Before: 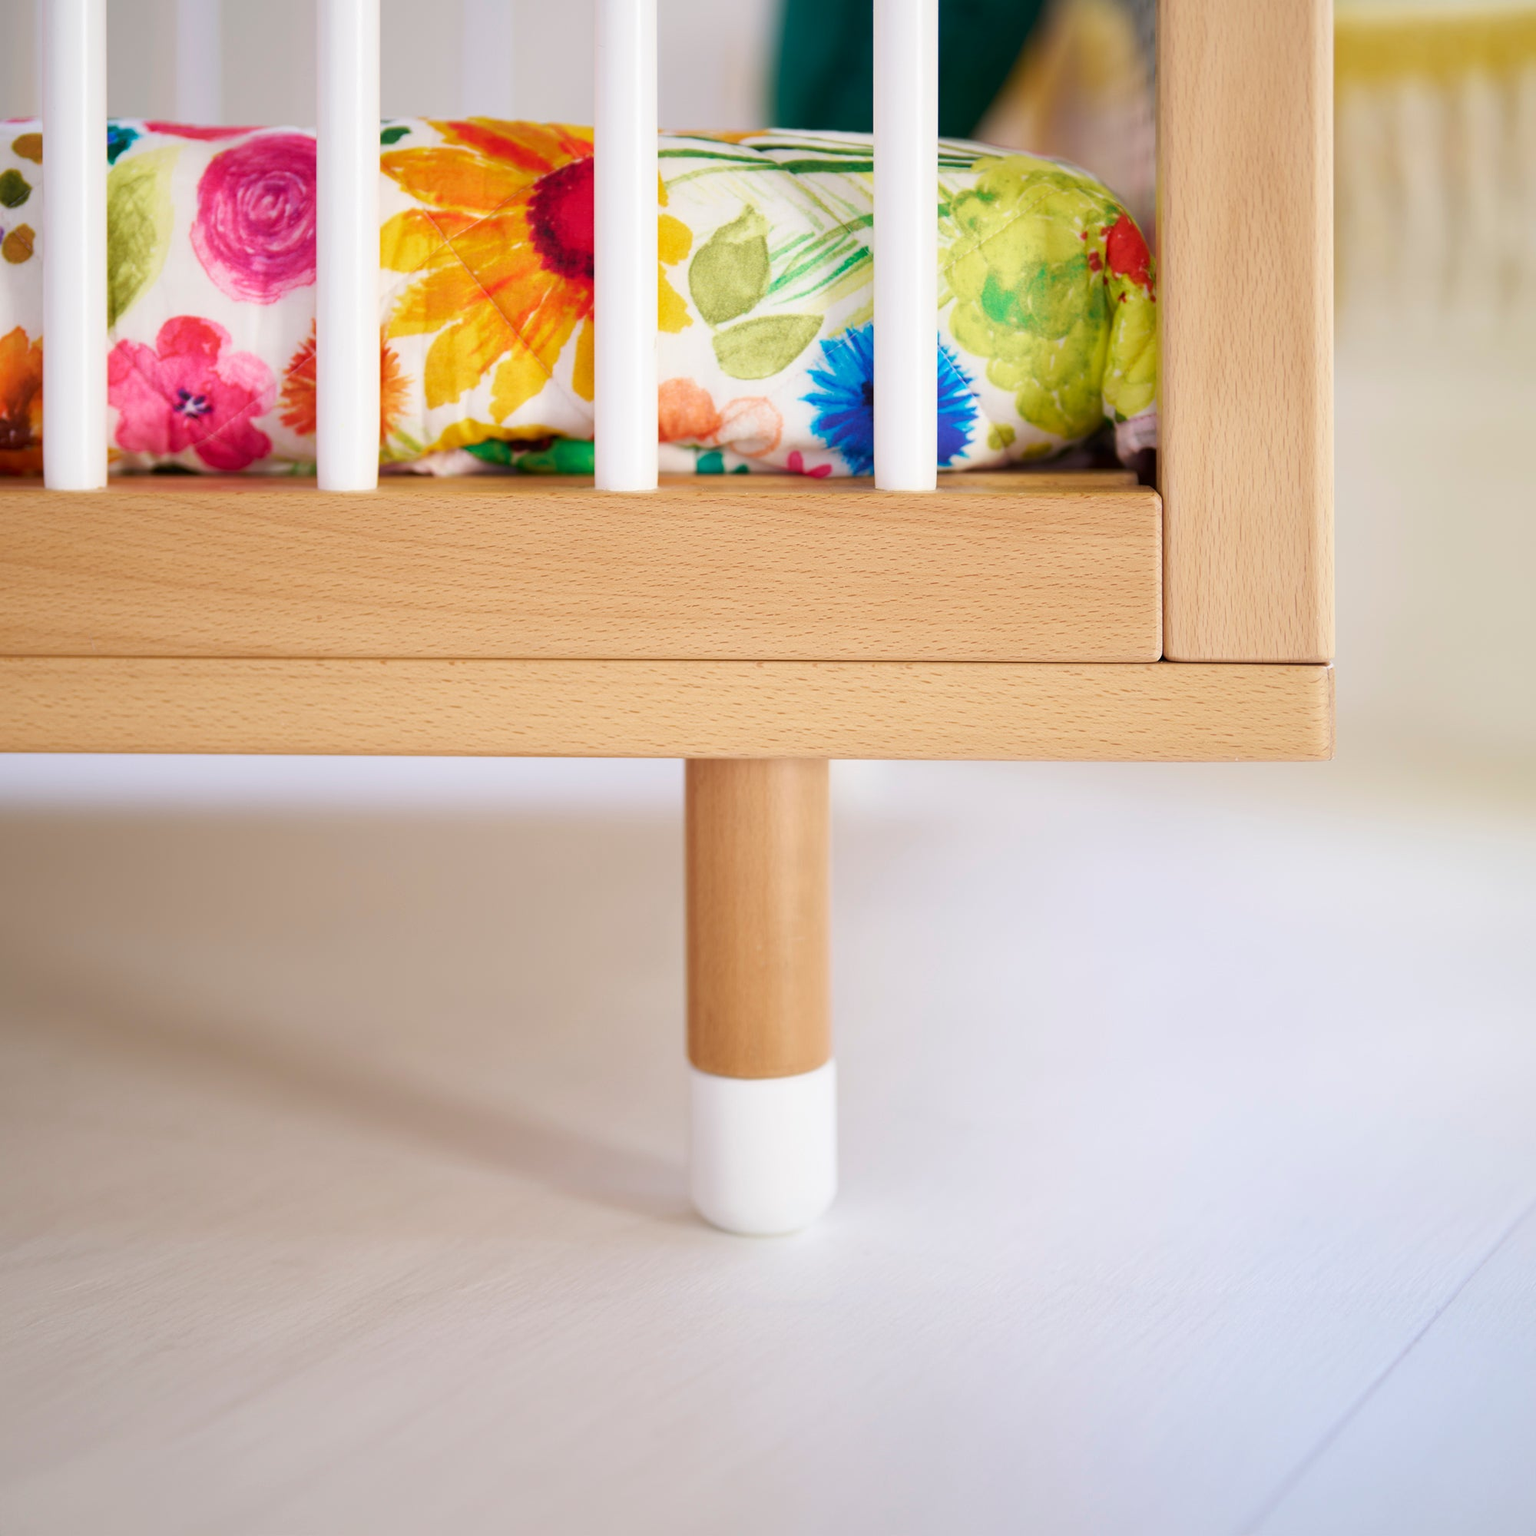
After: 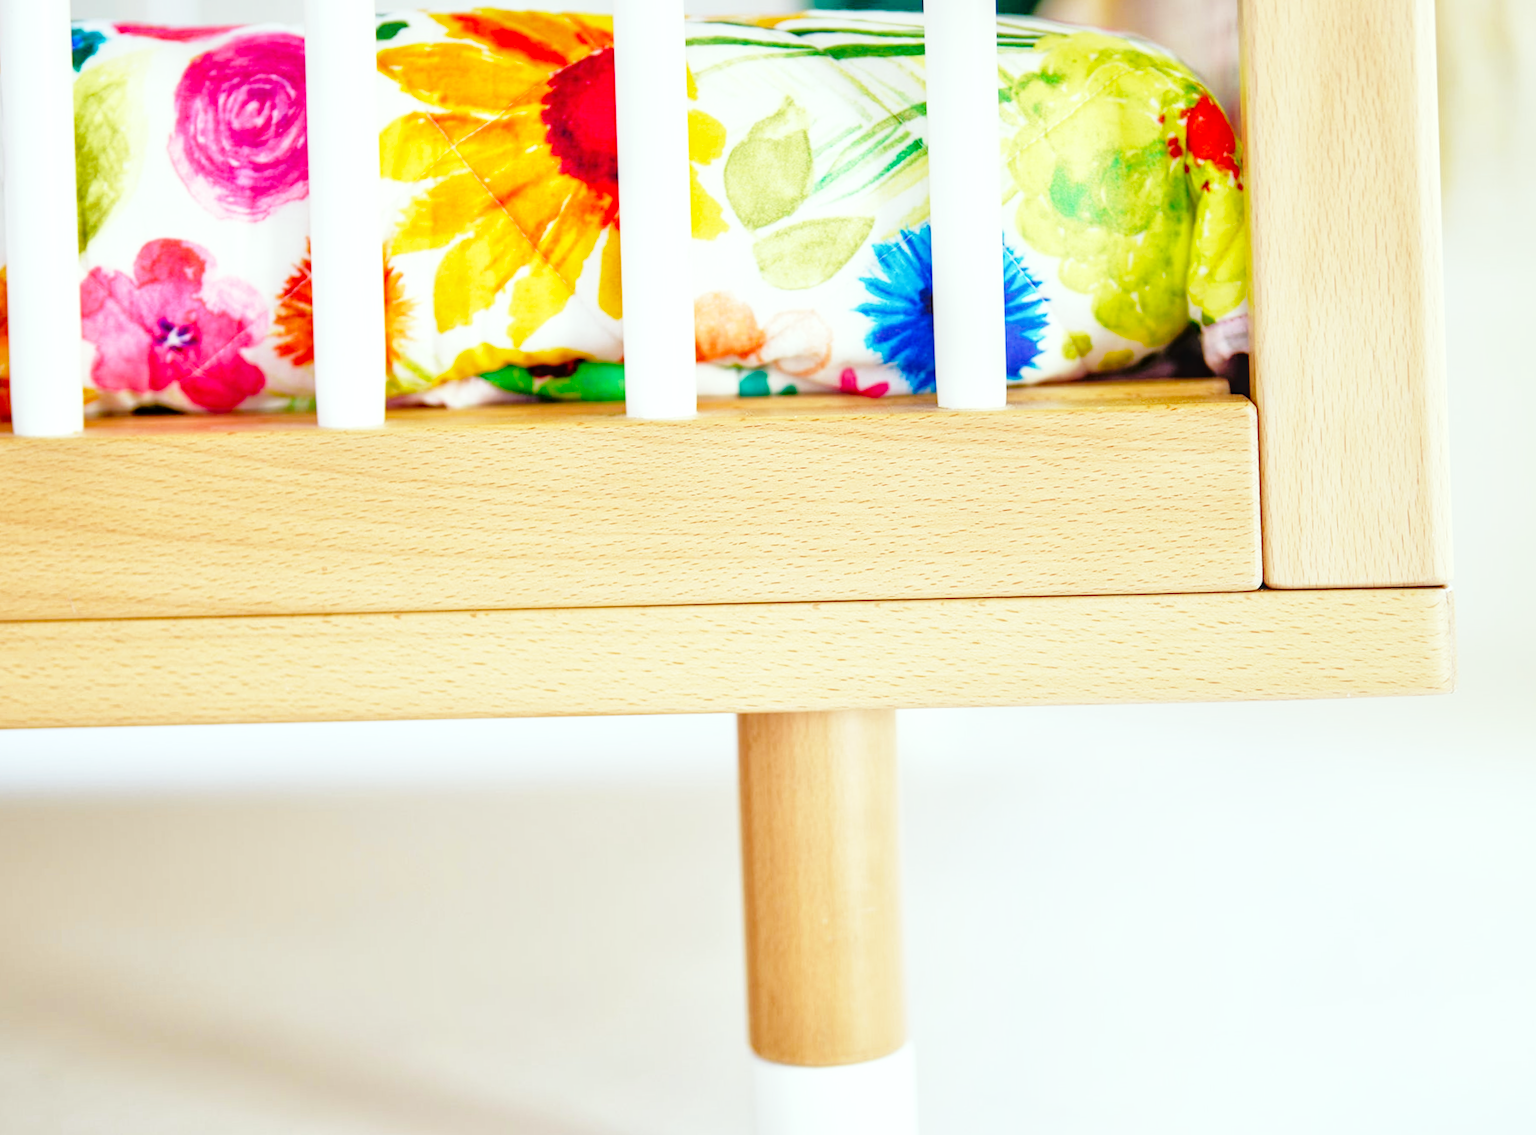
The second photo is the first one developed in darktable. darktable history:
base curve: curves: ch0 [(0, 0) (0.04, 0.03) (0.133, 0.232) (0.448, 0.748) (0.843, 0.968) (1, 1)], preserve colors none
local contrast: on, module defaults
rotate and perspective: rotation -1.77°, lens shift (horizontal) 0.004, automatic cropping off
white balance: red 0.925, blue 1.046
tone equalizer: -7 EV 0.15 EV, -6 EV 0.6 EV, -5 EV 1.15 EV, -4 EV 1.33 EV, -3 EV 1.15 EV, -2 EV 0.6 EV, -1 EV 0.15 EV, mask exposure compensation -0.5 EV
color correction: highlights a* -2.68, highlights b* 2.57
crop: left 3.015%, top 8.969%, right 9.647%, bottom 26.457%
exposure: black level correction 0.002, exposure 0.15 EV, compensate highlight preservation false
